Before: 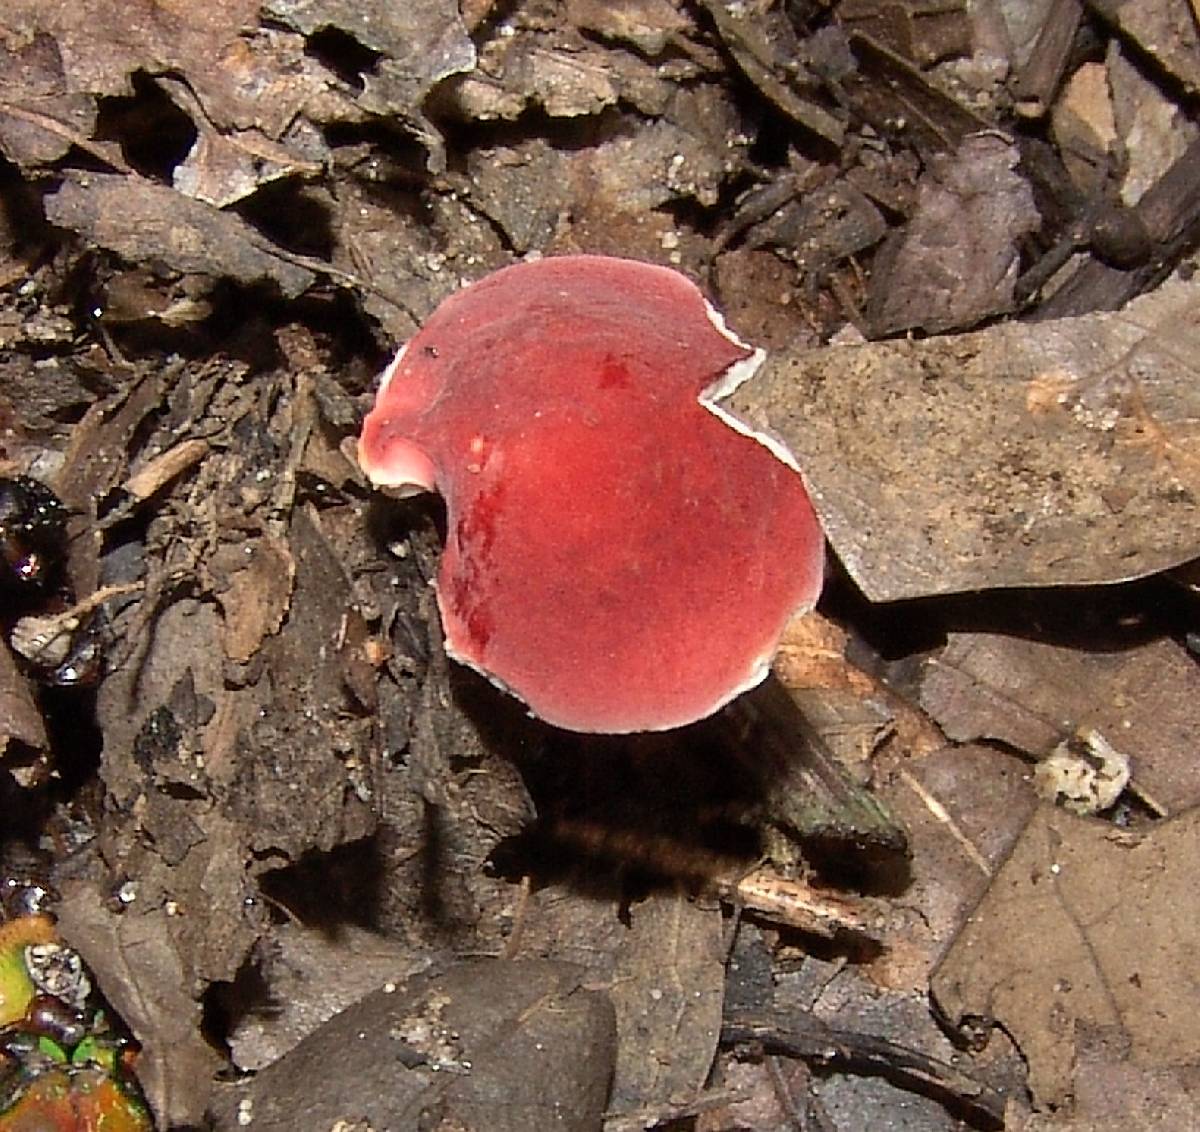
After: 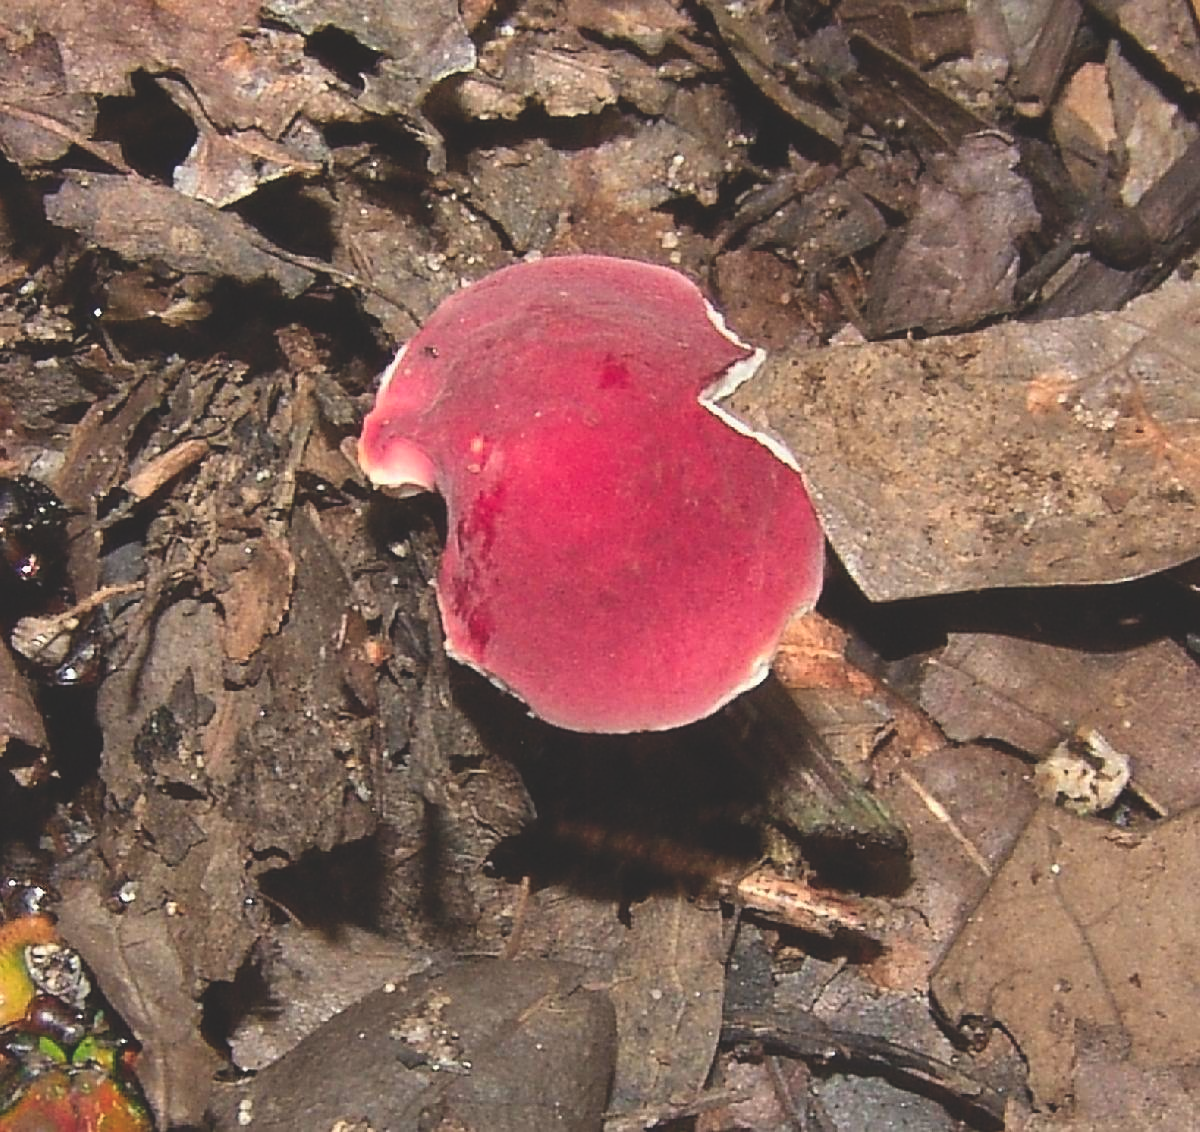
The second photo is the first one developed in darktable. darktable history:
exposure: black level correction -0.023, exposure -0.039 EV, compensate highlight preservation false
color zones: curves: ch1 [(0.239, 0.552) (0.75, 0.5)]; ch2 [(0.25, 0.462) (0.749, 0.457)], mix 25.94%
